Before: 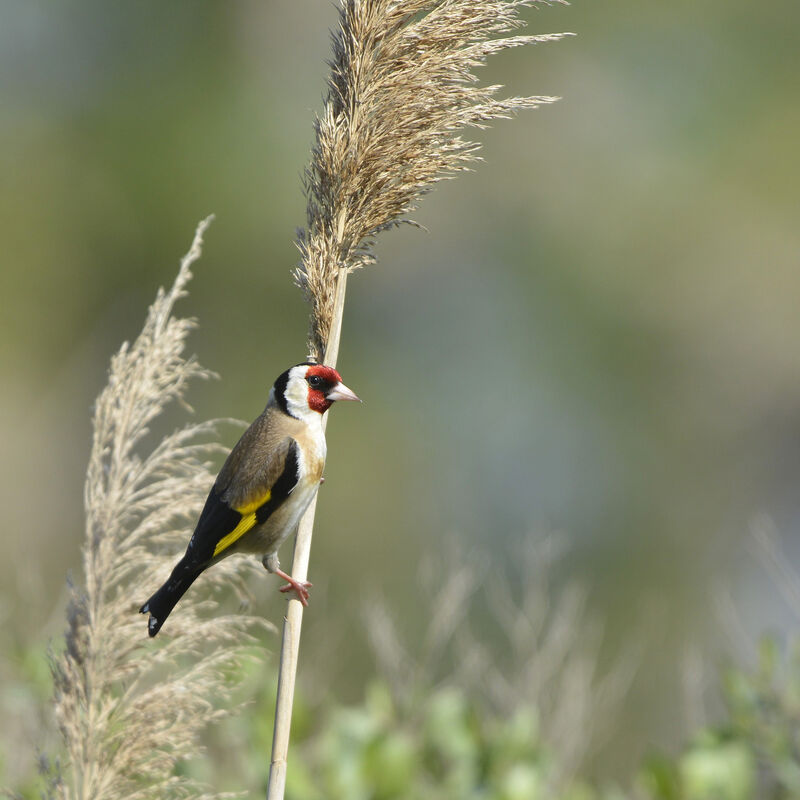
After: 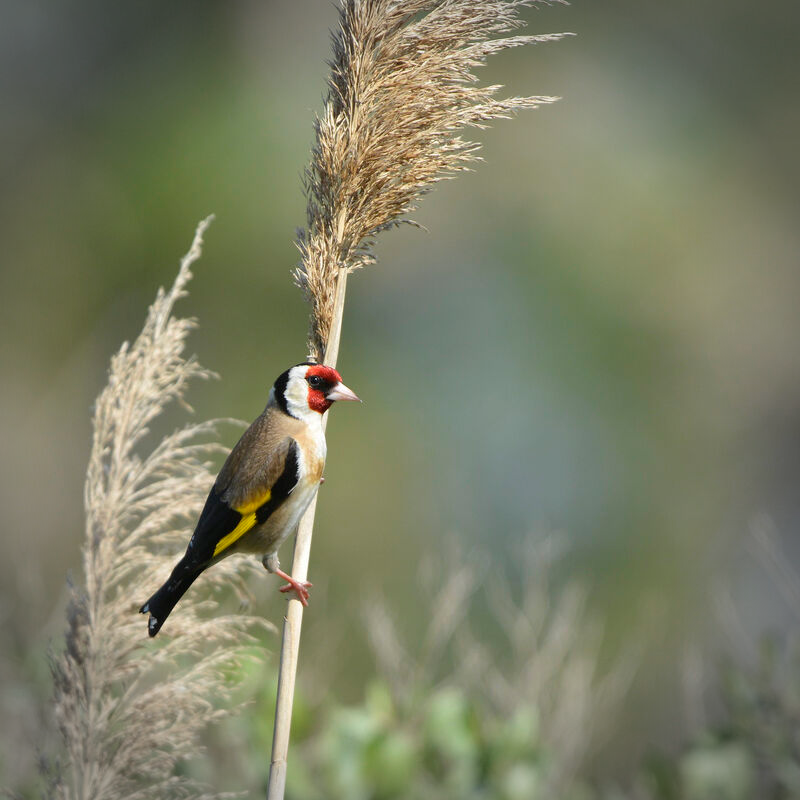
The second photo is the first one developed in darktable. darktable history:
vignetting: fall-off radius 32.25%, unbound false
